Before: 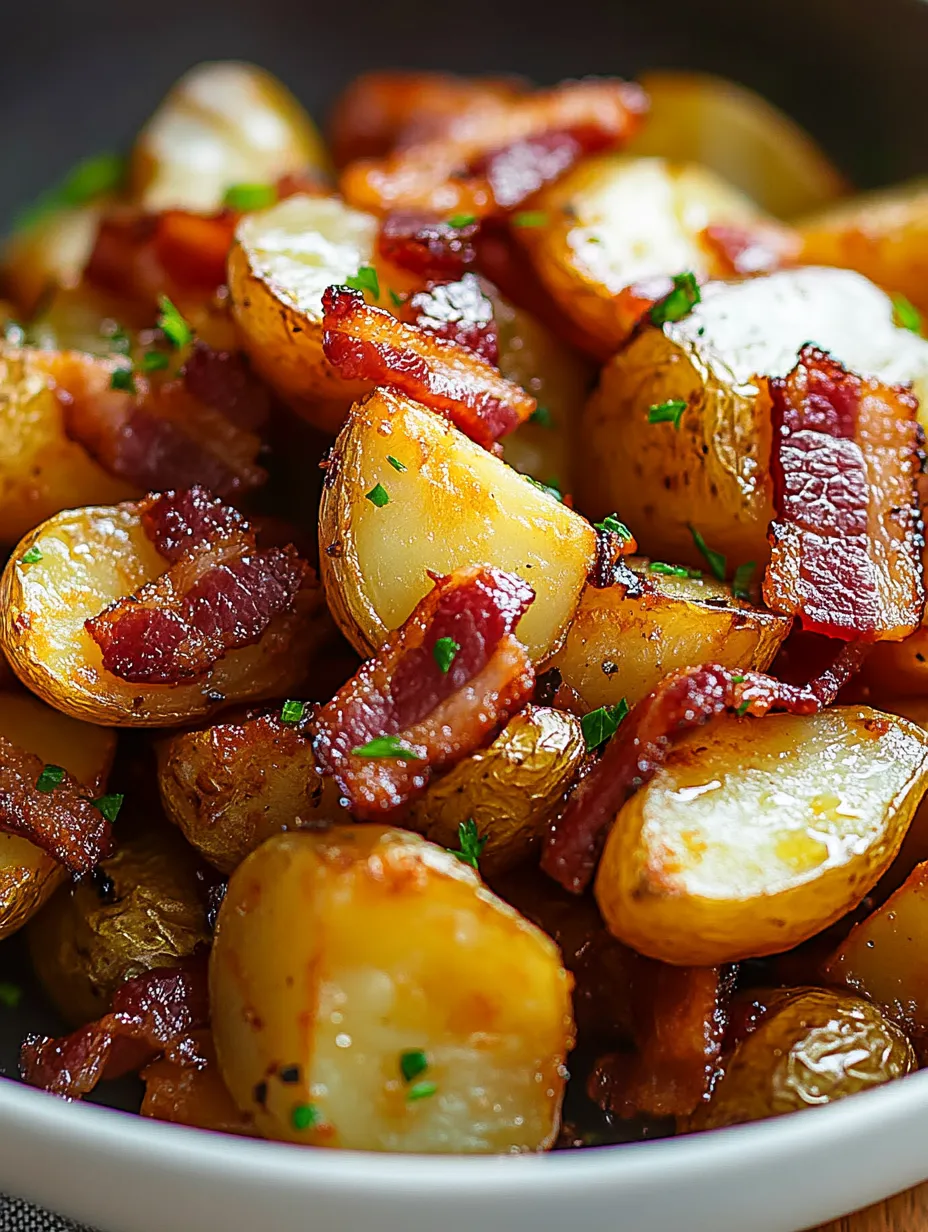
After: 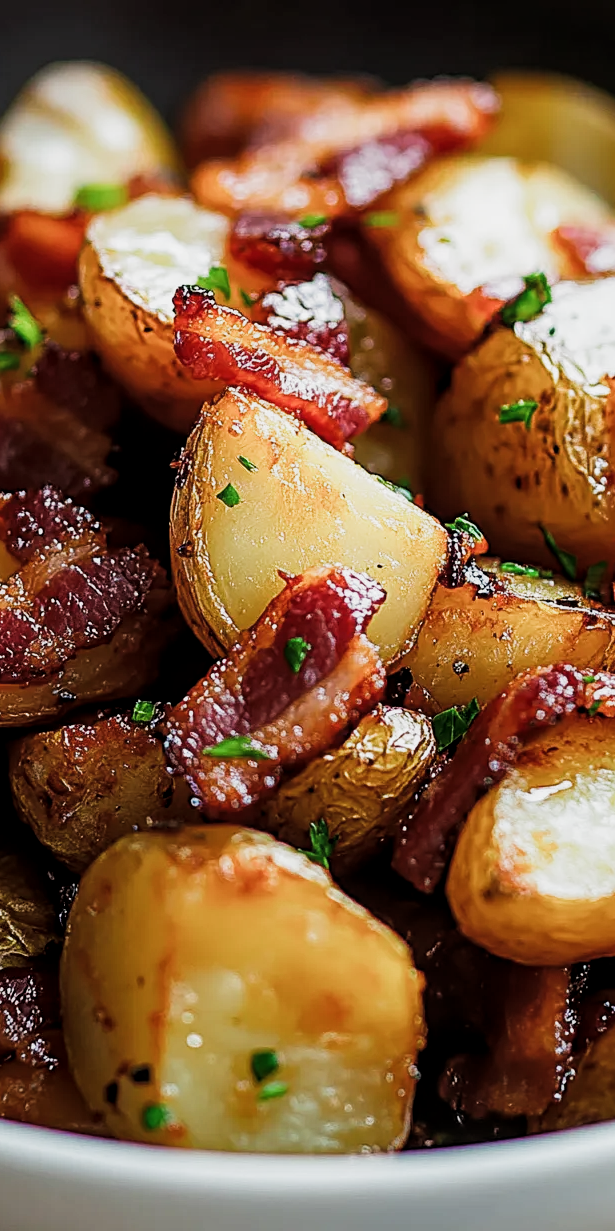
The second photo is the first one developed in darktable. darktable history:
crop and rotate: left 16.076%, right 17.586%
filmic rgb: black relative exposure -8.04 EV, white relative exposure 3 EV, hardness 5.34, contrast 1.245, preserve chrominance RGB euclidean norm, color science v5 (2021), contrast in shadows safe, contrast in highlights safe
local contrast: highlights 105%, shadows 98%, detail 131%, midtone range 0.2
